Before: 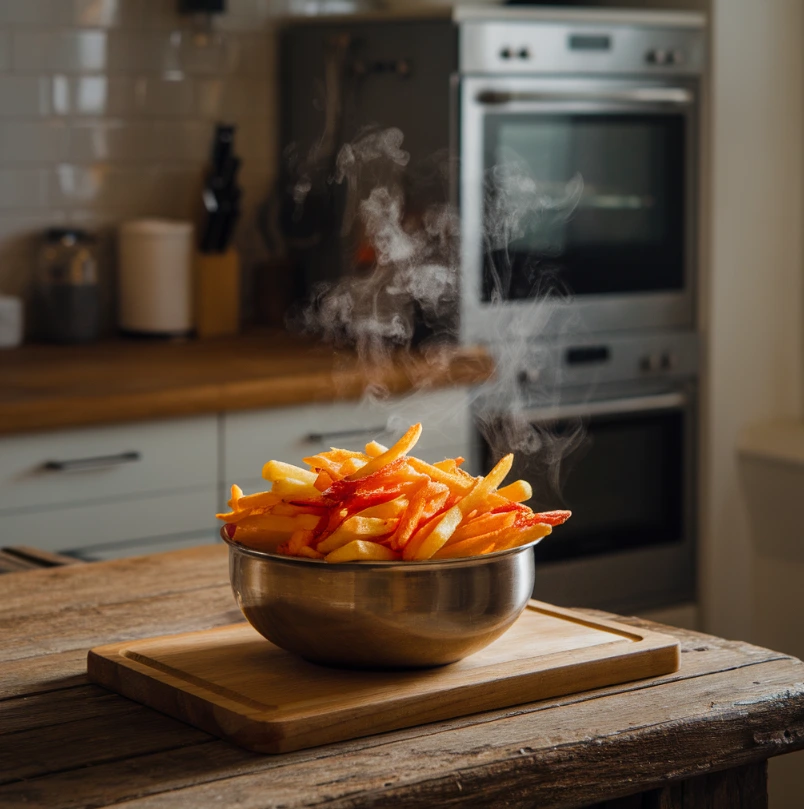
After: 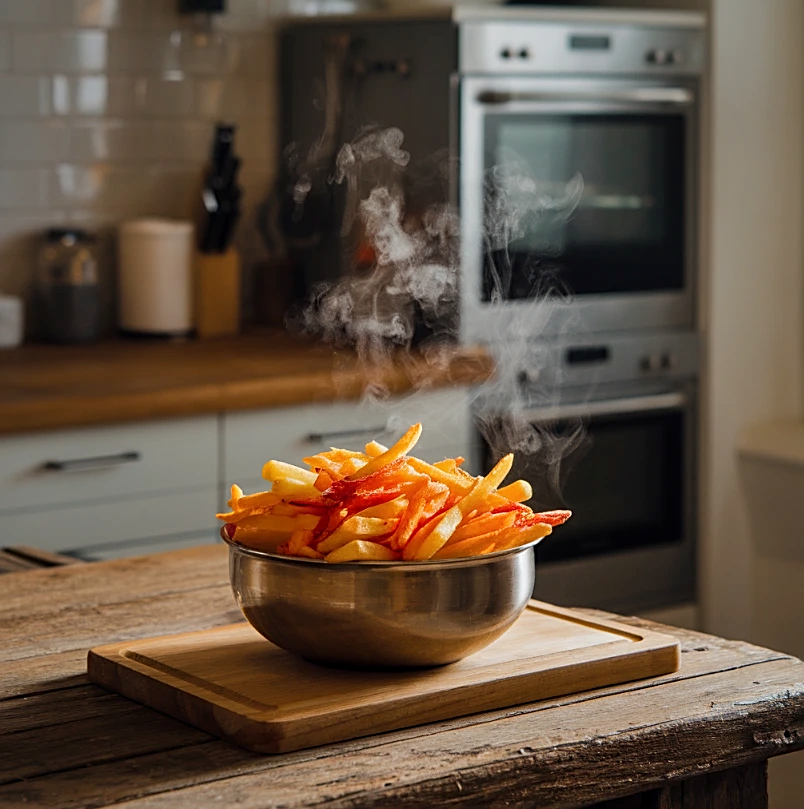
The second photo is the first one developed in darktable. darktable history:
exposure: black level correction 0.001, compensate highlight preservation false
sharpen: amount 0.541
shadows and highlights: white point adjustment 0.064, soften with gaussian
